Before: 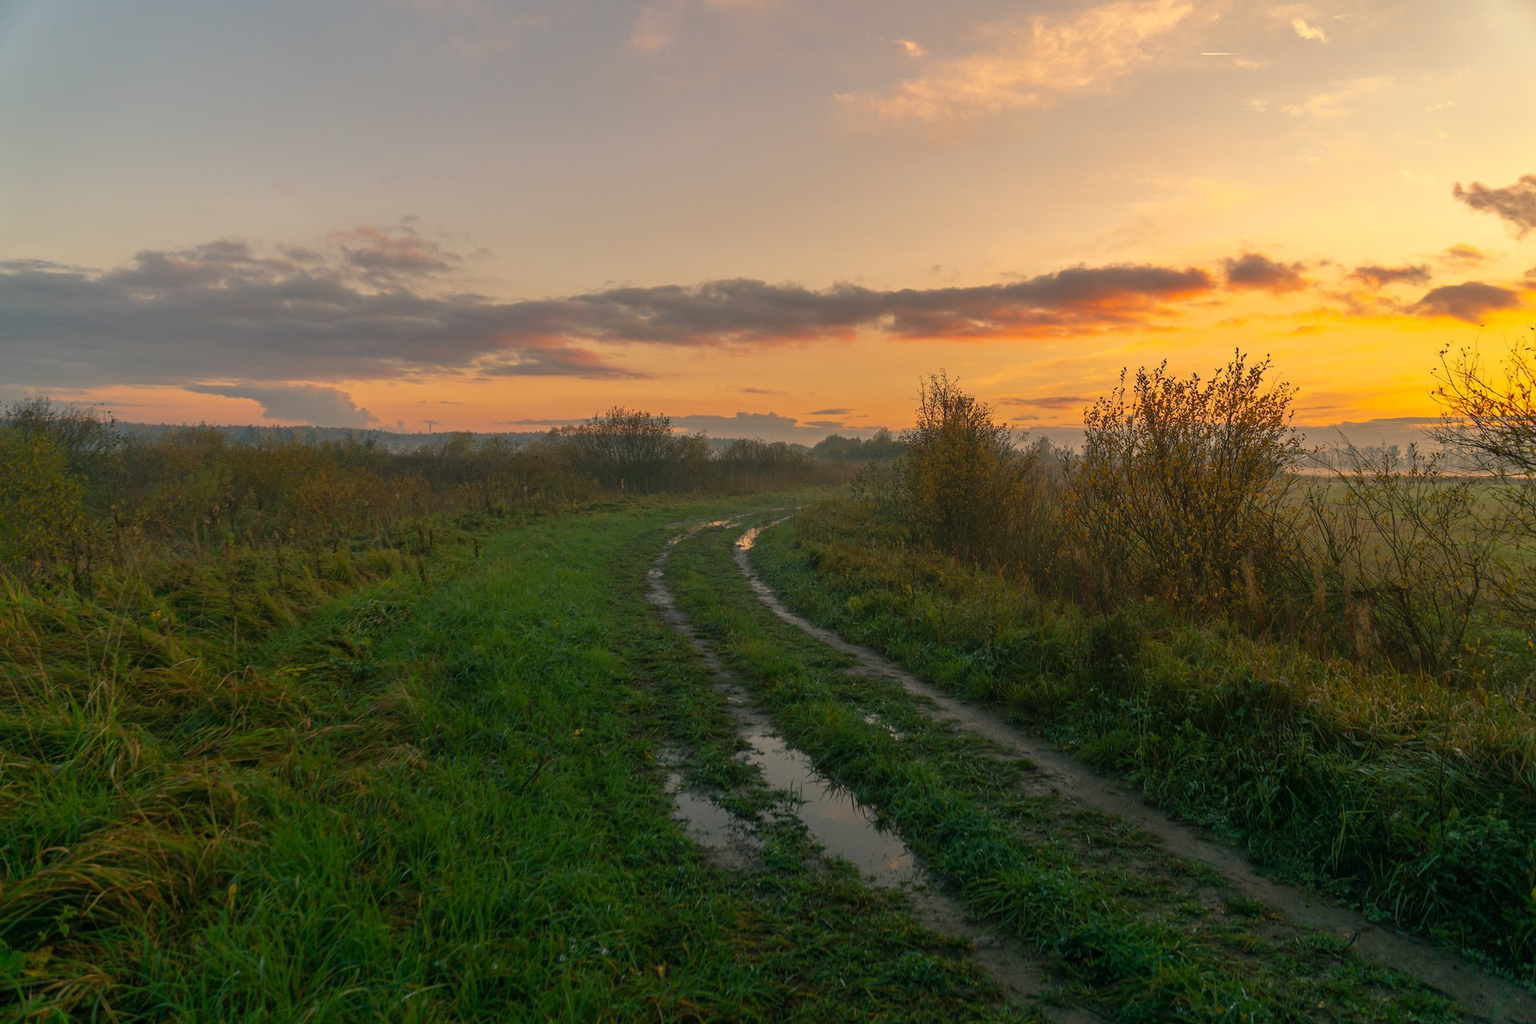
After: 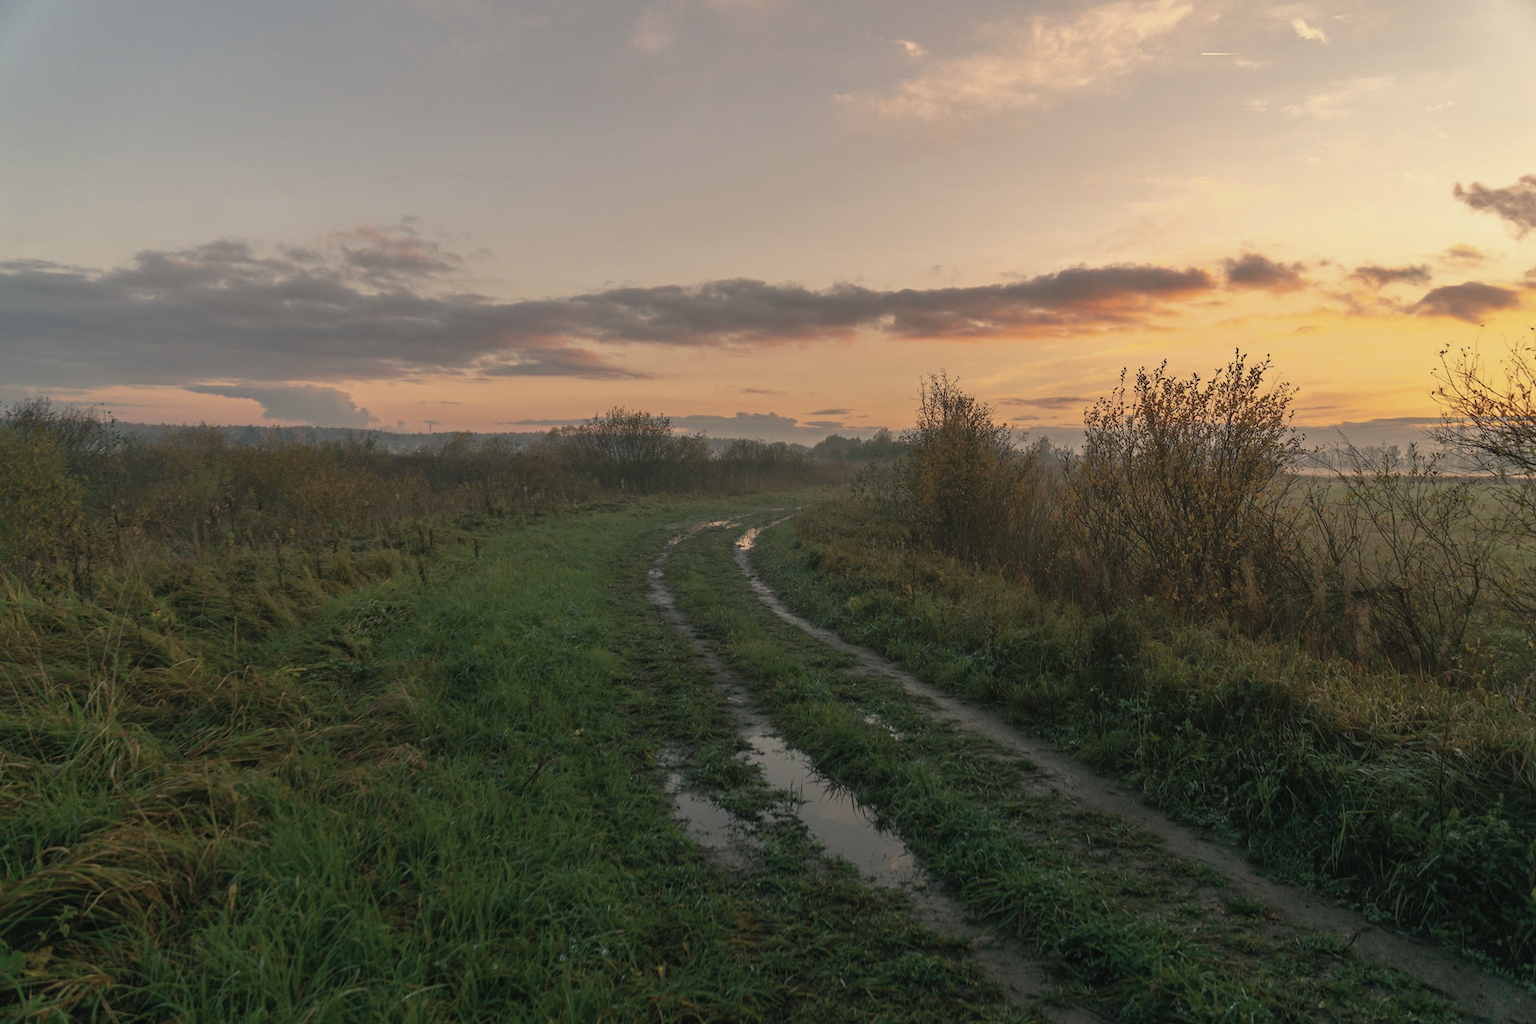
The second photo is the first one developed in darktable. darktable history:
contrast brightness saturation: contrast -0.048, saturation -0.406
